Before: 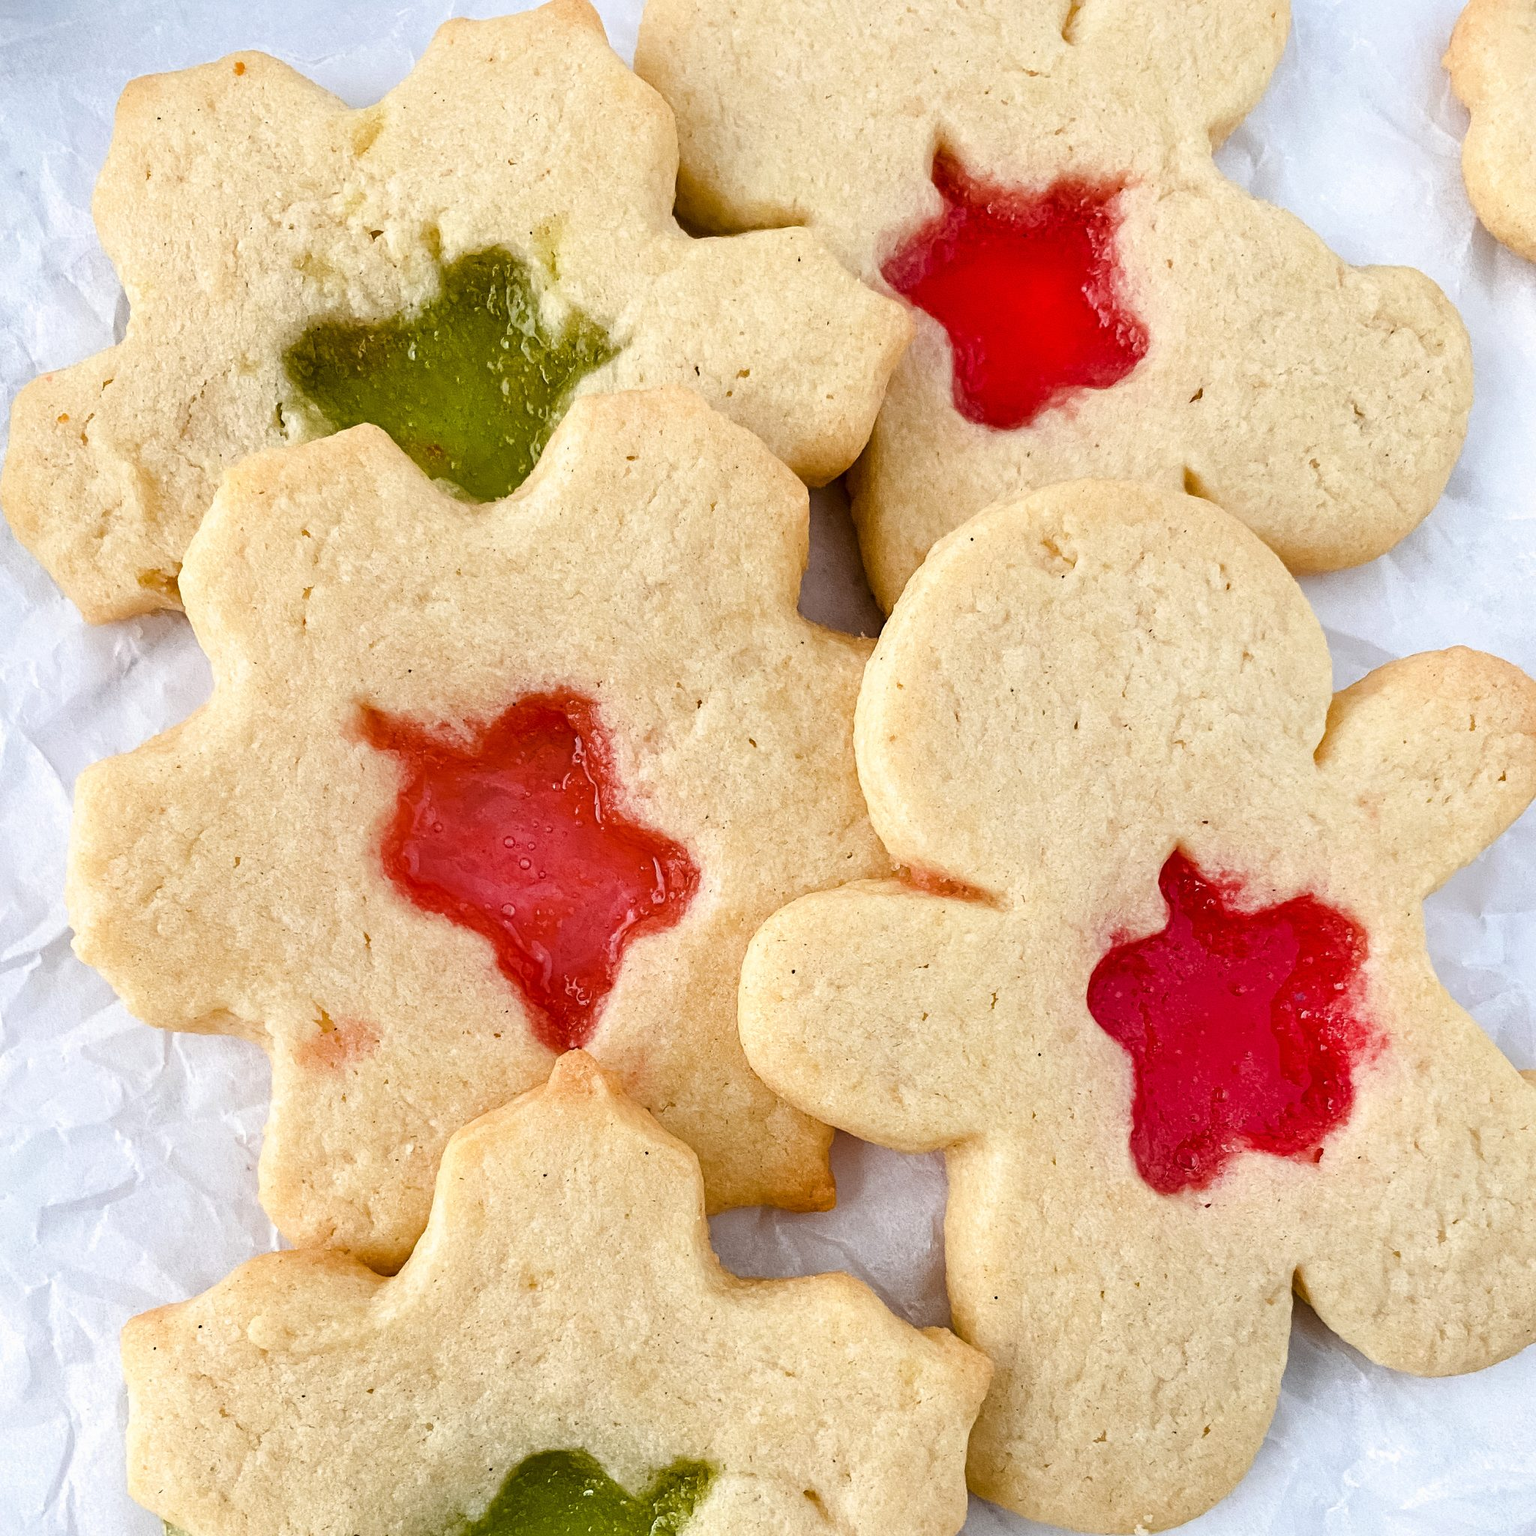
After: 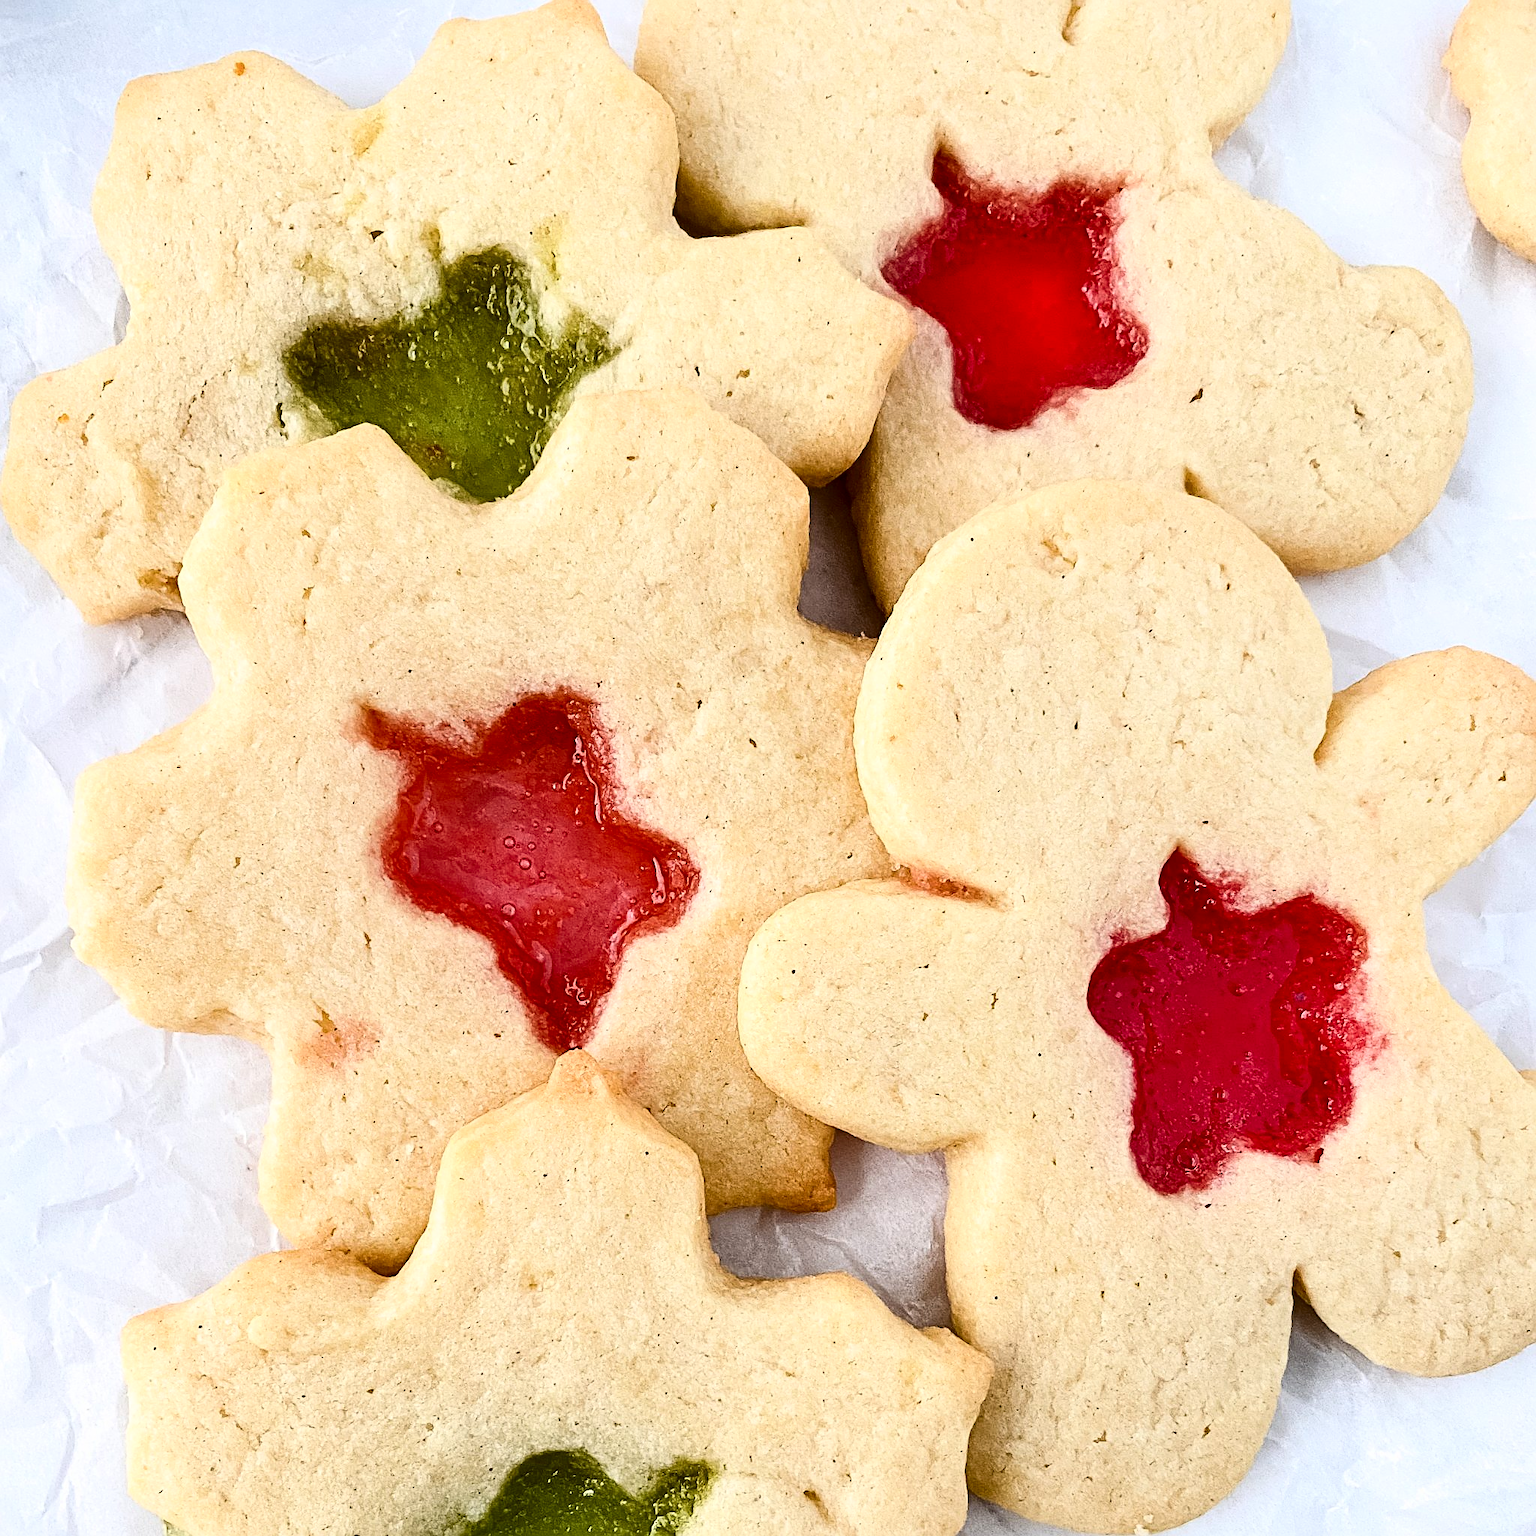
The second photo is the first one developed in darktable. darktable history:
contrast brightness saturation: contrast 0.281
sharpen: on, module defaults
